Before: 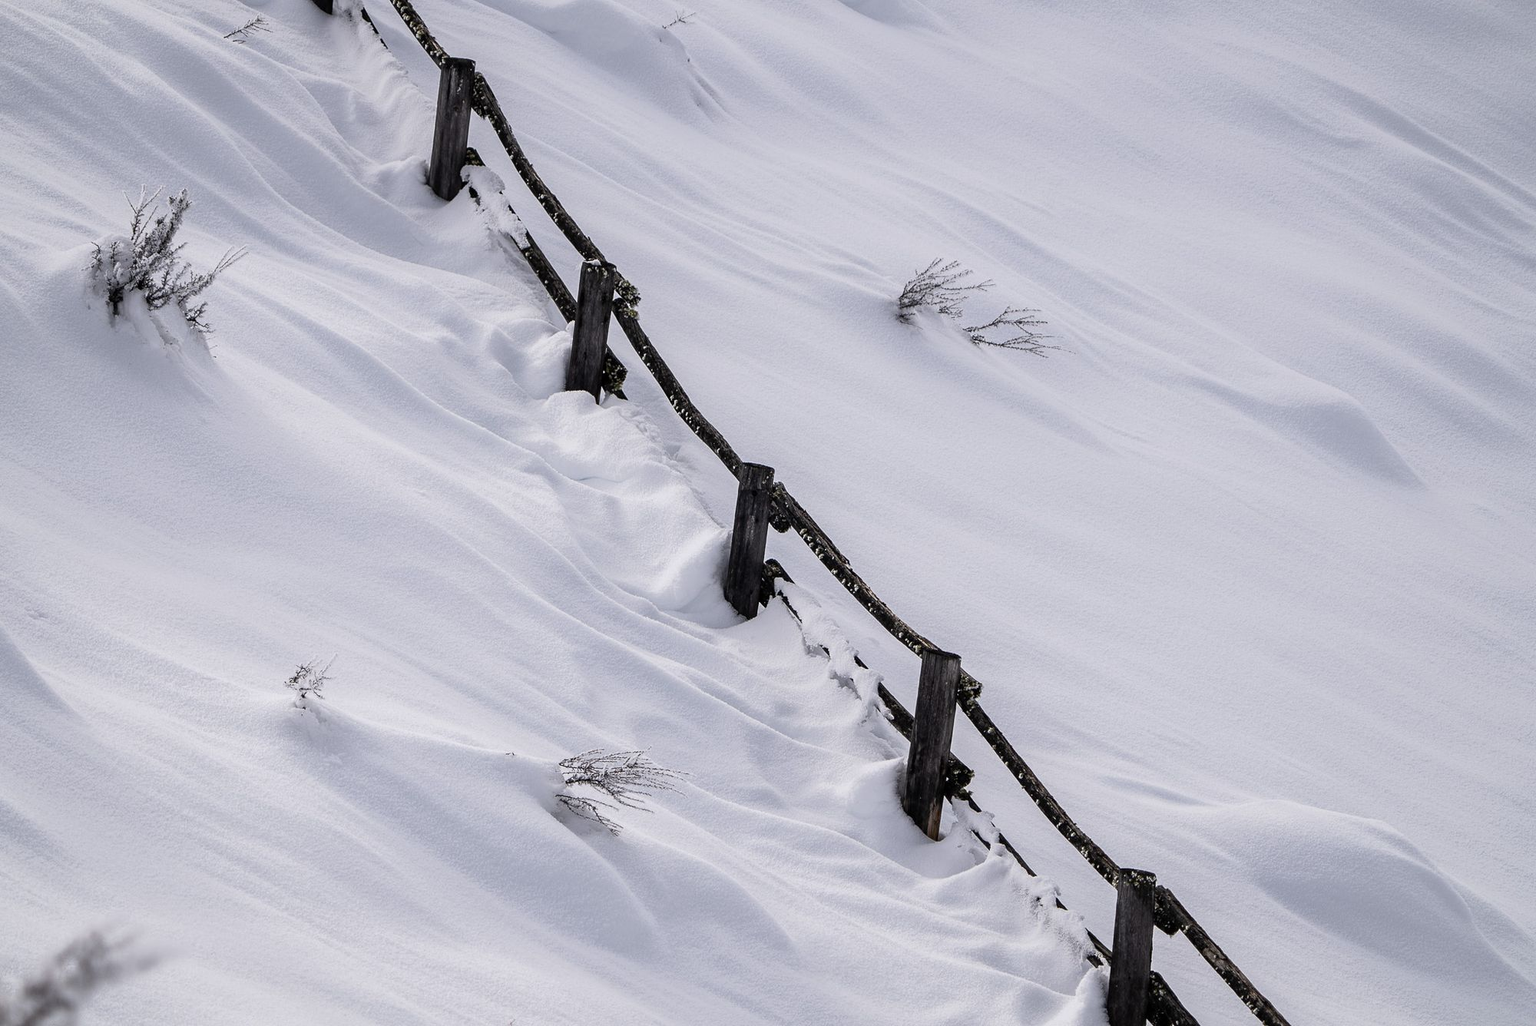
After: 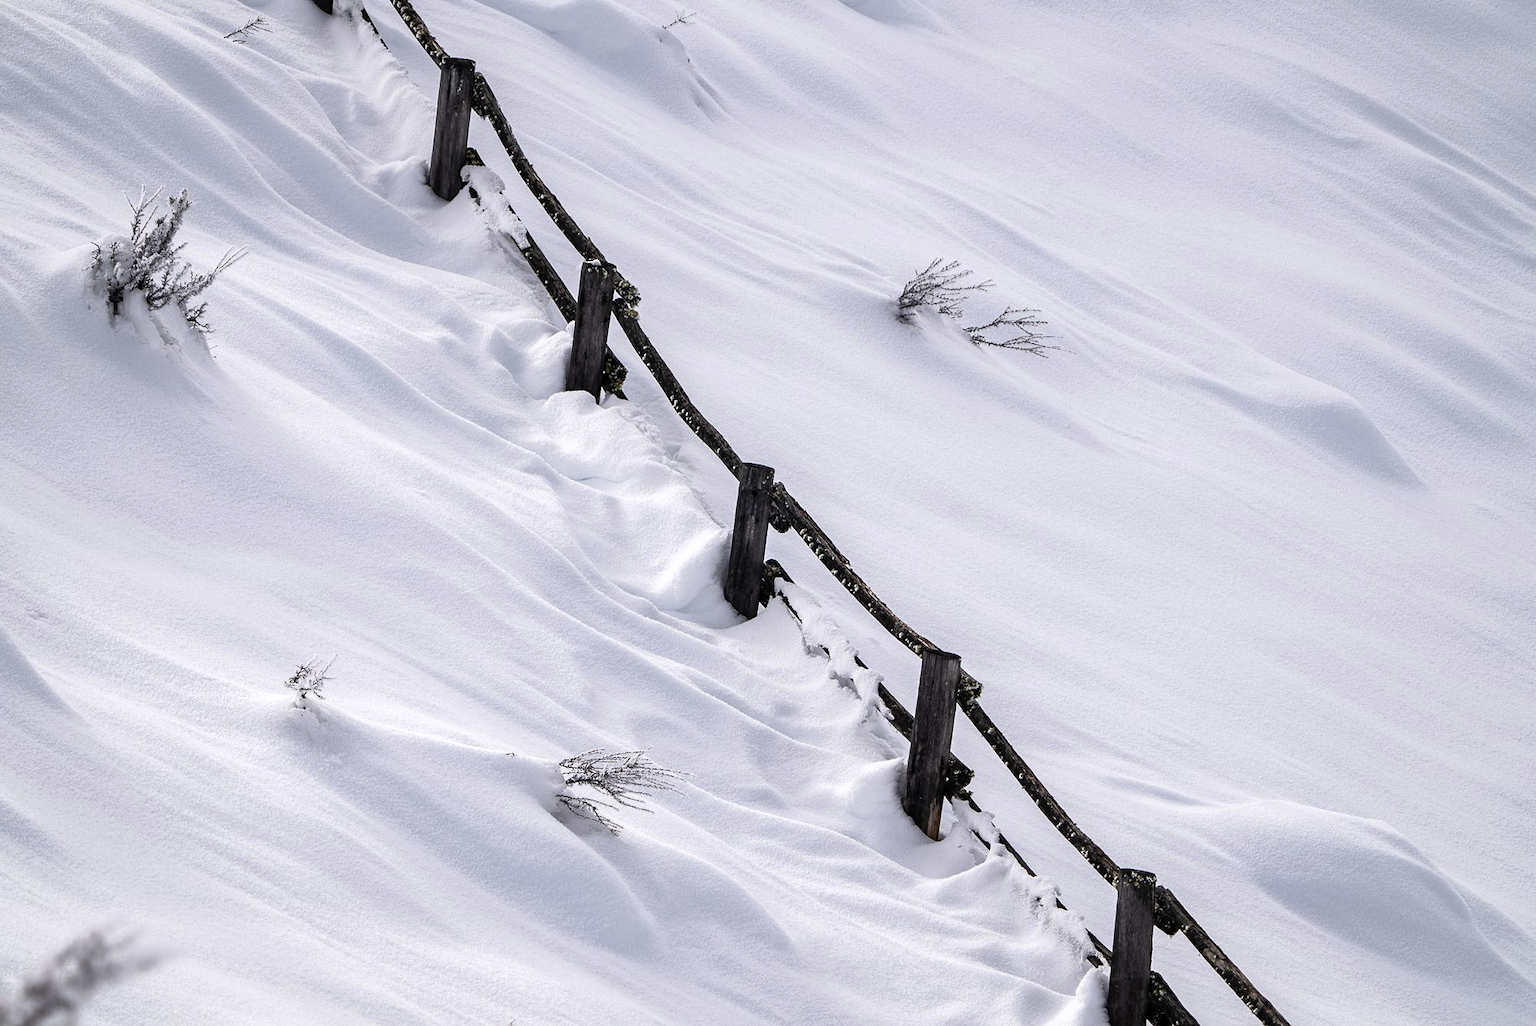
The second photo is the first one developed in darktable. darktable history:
exposure: exposure 0.376 EV, compensate highlight preservation false
shadows and highlights: shadows 37.27, highlights -28.18, soften with gaussian
